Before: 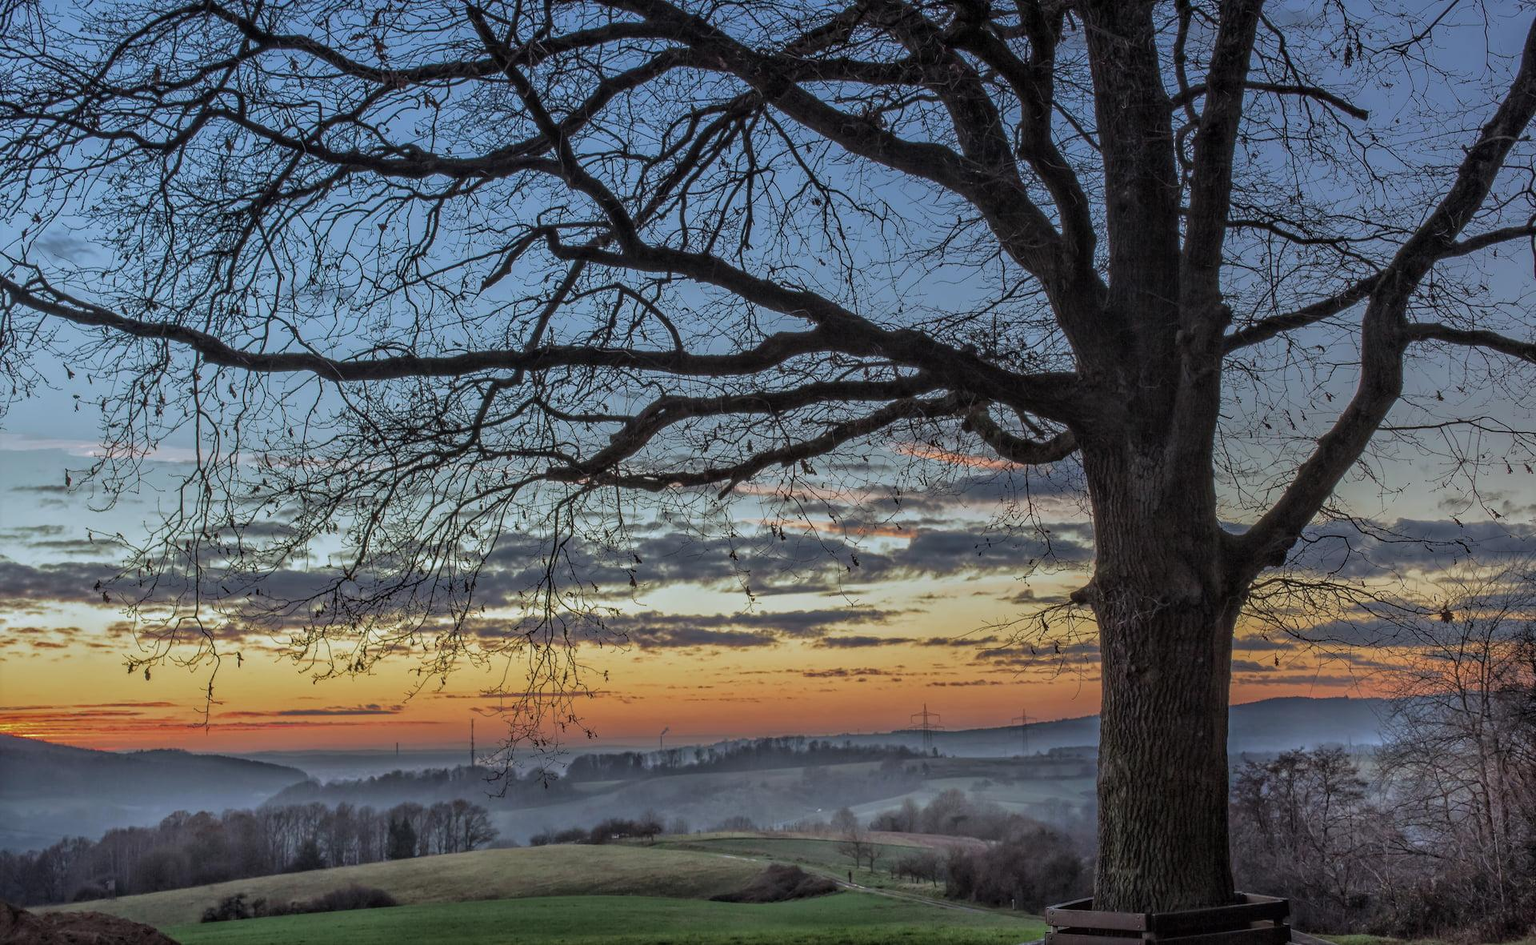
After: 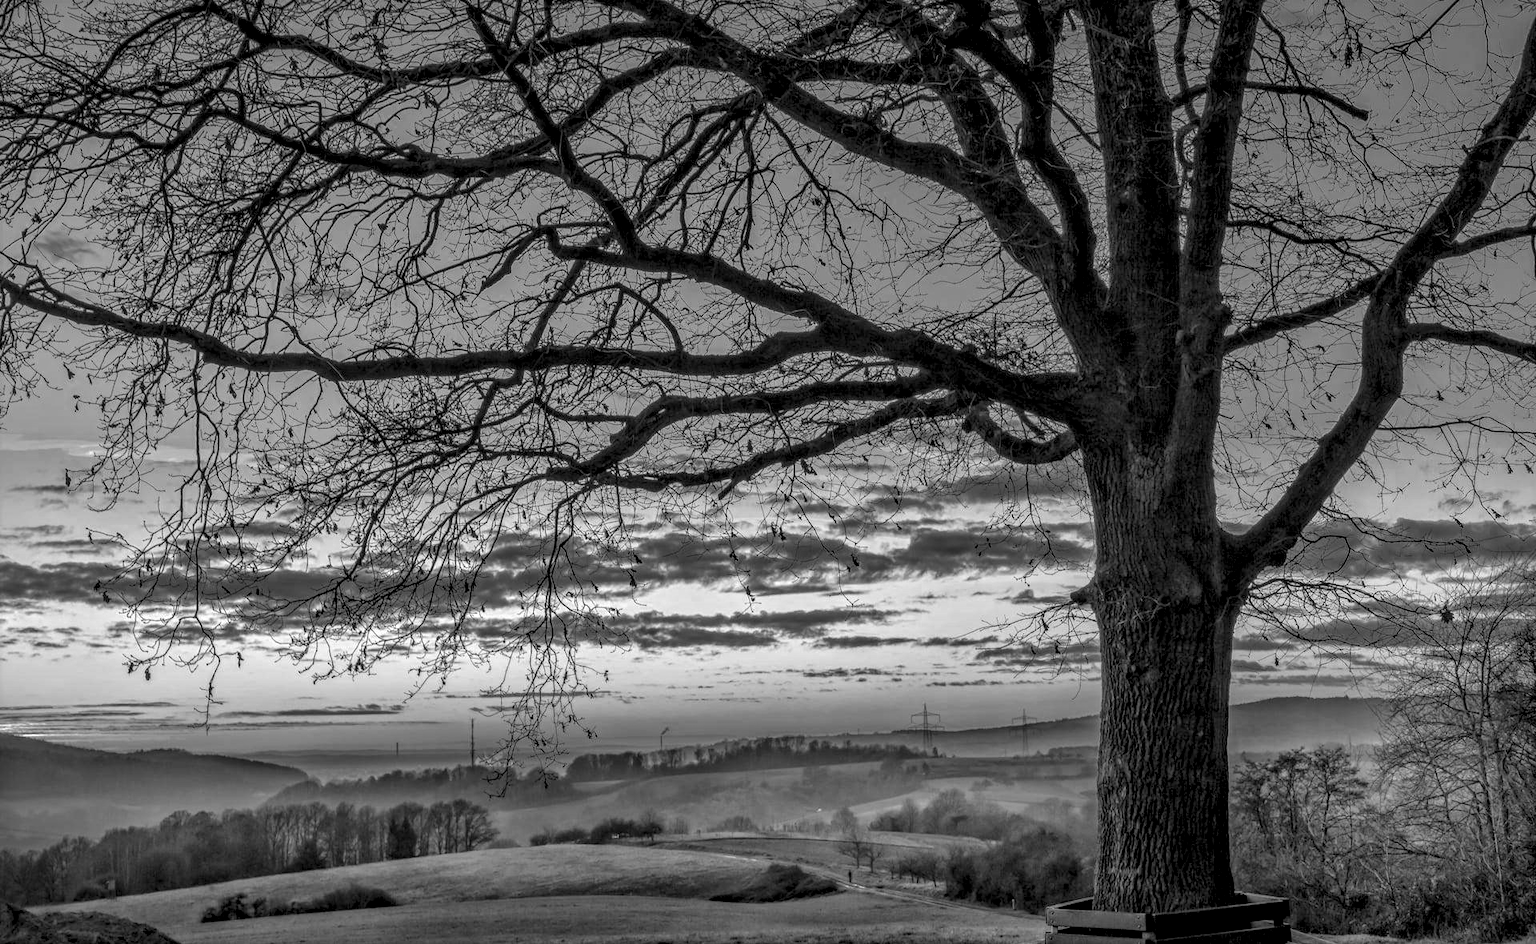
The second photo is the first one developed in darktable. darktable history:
color balance rgb: perceptual saturation grading › global saturation 20%, perceptual saturation grading › highlights -25%, perceptual saturation grading › shadows 25%
local contrast: detail 160%
color zones: curves: ch0 [(0, 0.473) (0.001, 0.473) (0.226, 0.548) (0.4, 0.589) (0.525, 0.54) (0.728, 0.403) (0.999, 0.473) (1, 0.473)]; ch1 [(0, 0.619) (0.001, 0.619) (0.234, 0.388) (0.4, 0.372) (0.528, 0.422) (0.732, 0.53) (0.999, 0.619) (1, 0.619)]; ch2 [(0, 0.547) (0.001, 0.547) (0.226, 0.45) (0.4, 0.525) (0.525, 0.585) (0.8, 0.511) (0.999, 0.547) (1, 0.547)]
monochrome: size 3.1
shadows and highlights: on, module defaults
